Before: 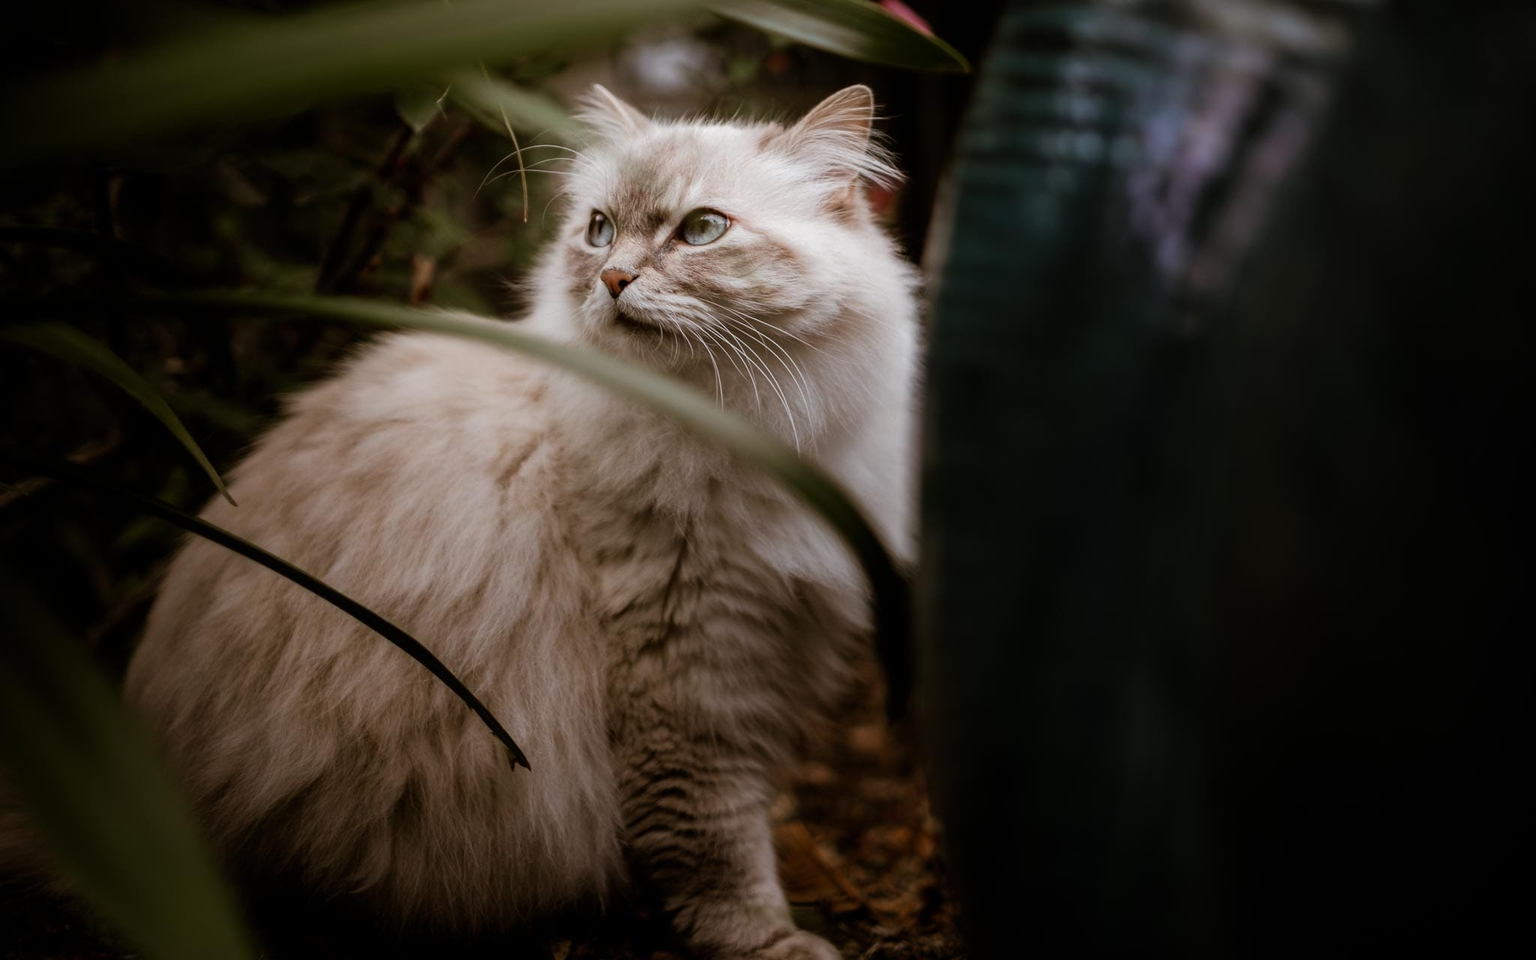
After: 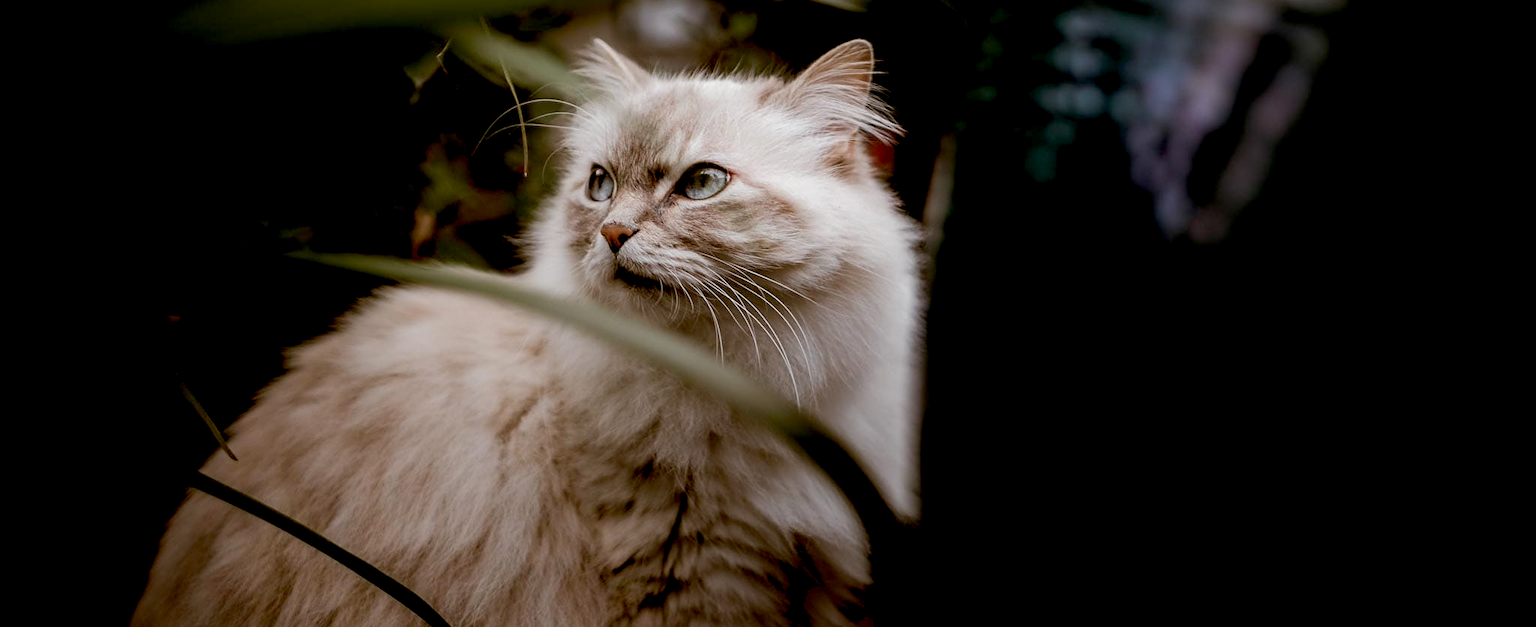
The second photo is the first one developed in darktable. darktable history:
exposure: black level correction 0.018, exposure -0.006 EV, compensate exposure bias true, compensate highlight preservation false
sharpen: amount 0.214
crop and rotate: top 4.799%, bottom 29.813%
